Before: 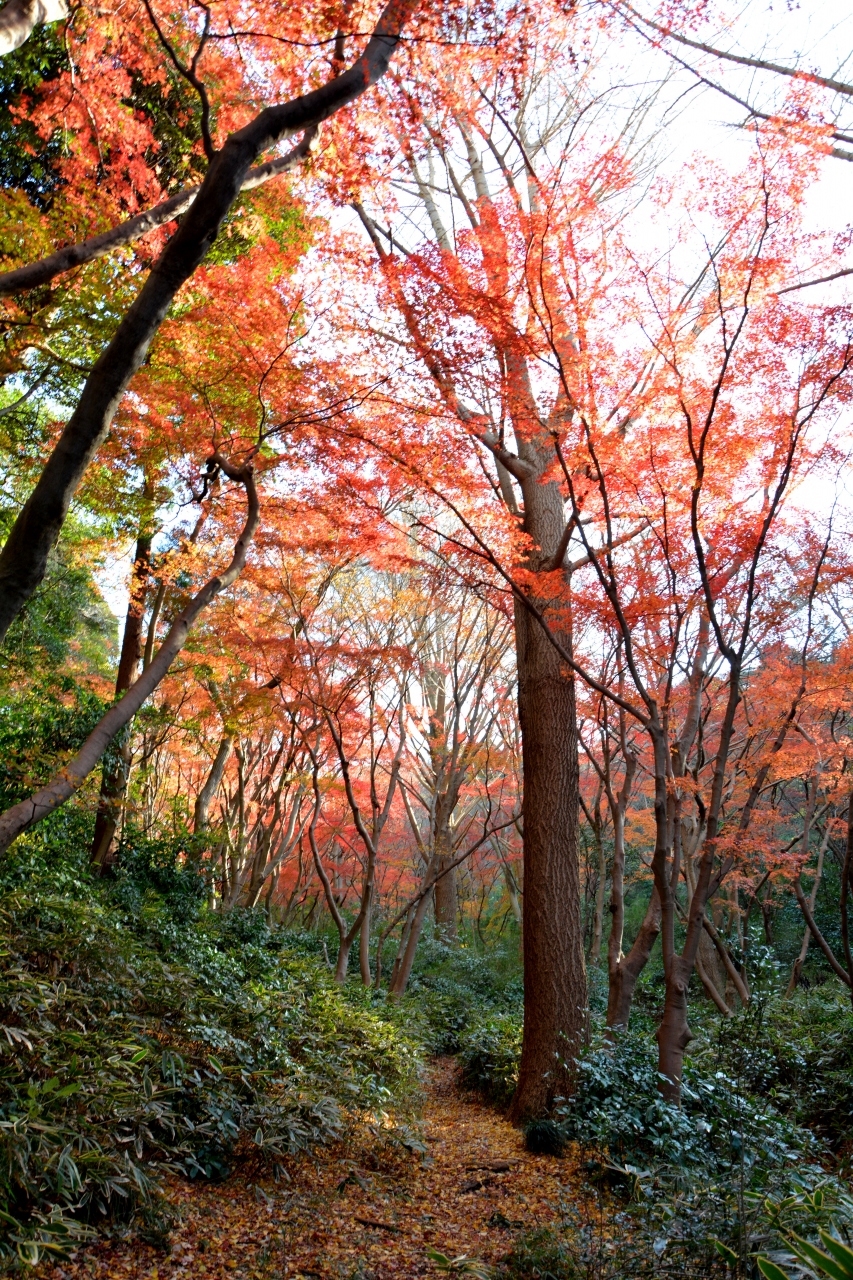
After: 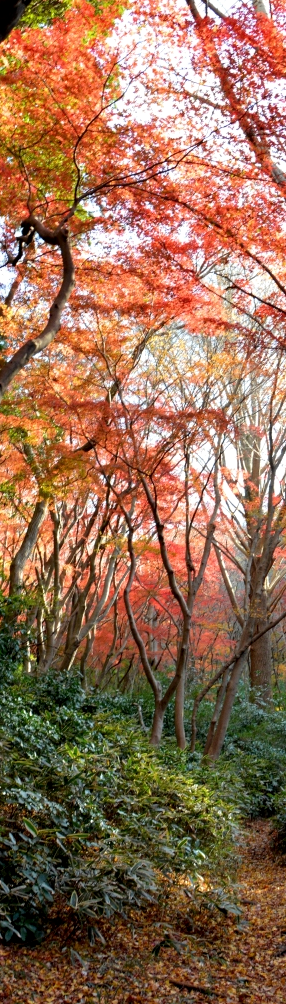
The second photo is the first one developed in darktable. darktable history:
crop and rotate: left 21.77%, top 18.528%, right 44.676%, bottom 2.997%
local contrast: highlights 100%, shadows 100%, detail 120%, midtone range 0.2
